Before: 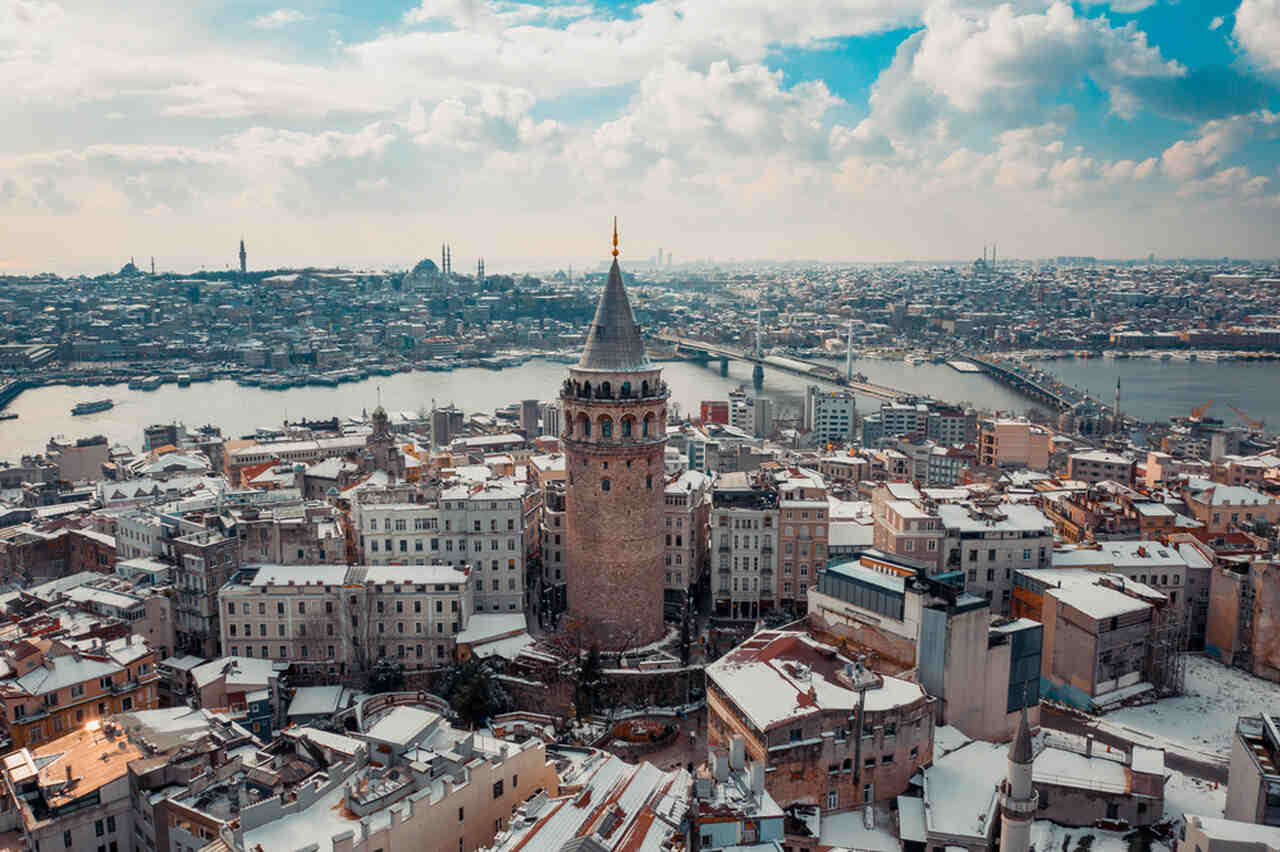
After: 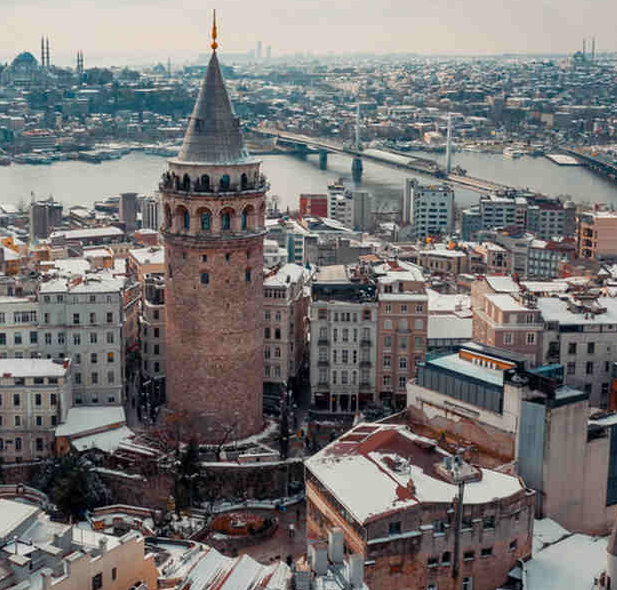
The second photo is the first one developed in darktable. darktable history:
crop: left 31.353%, top 24.356%, right 20.426%, bottom 6.324%
